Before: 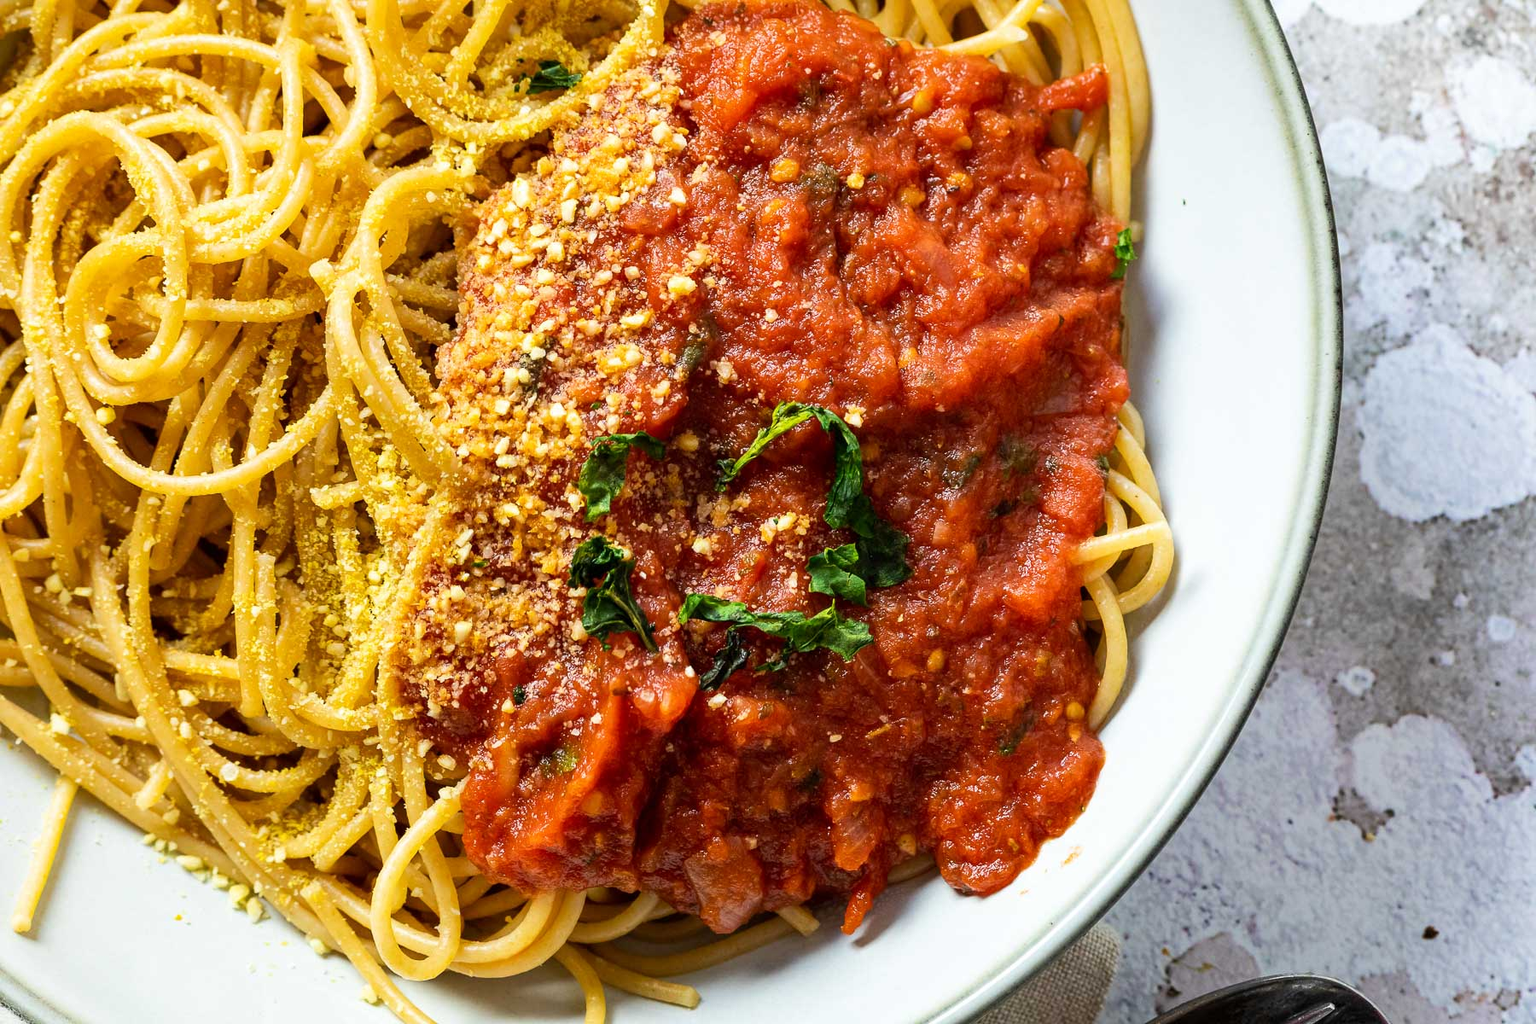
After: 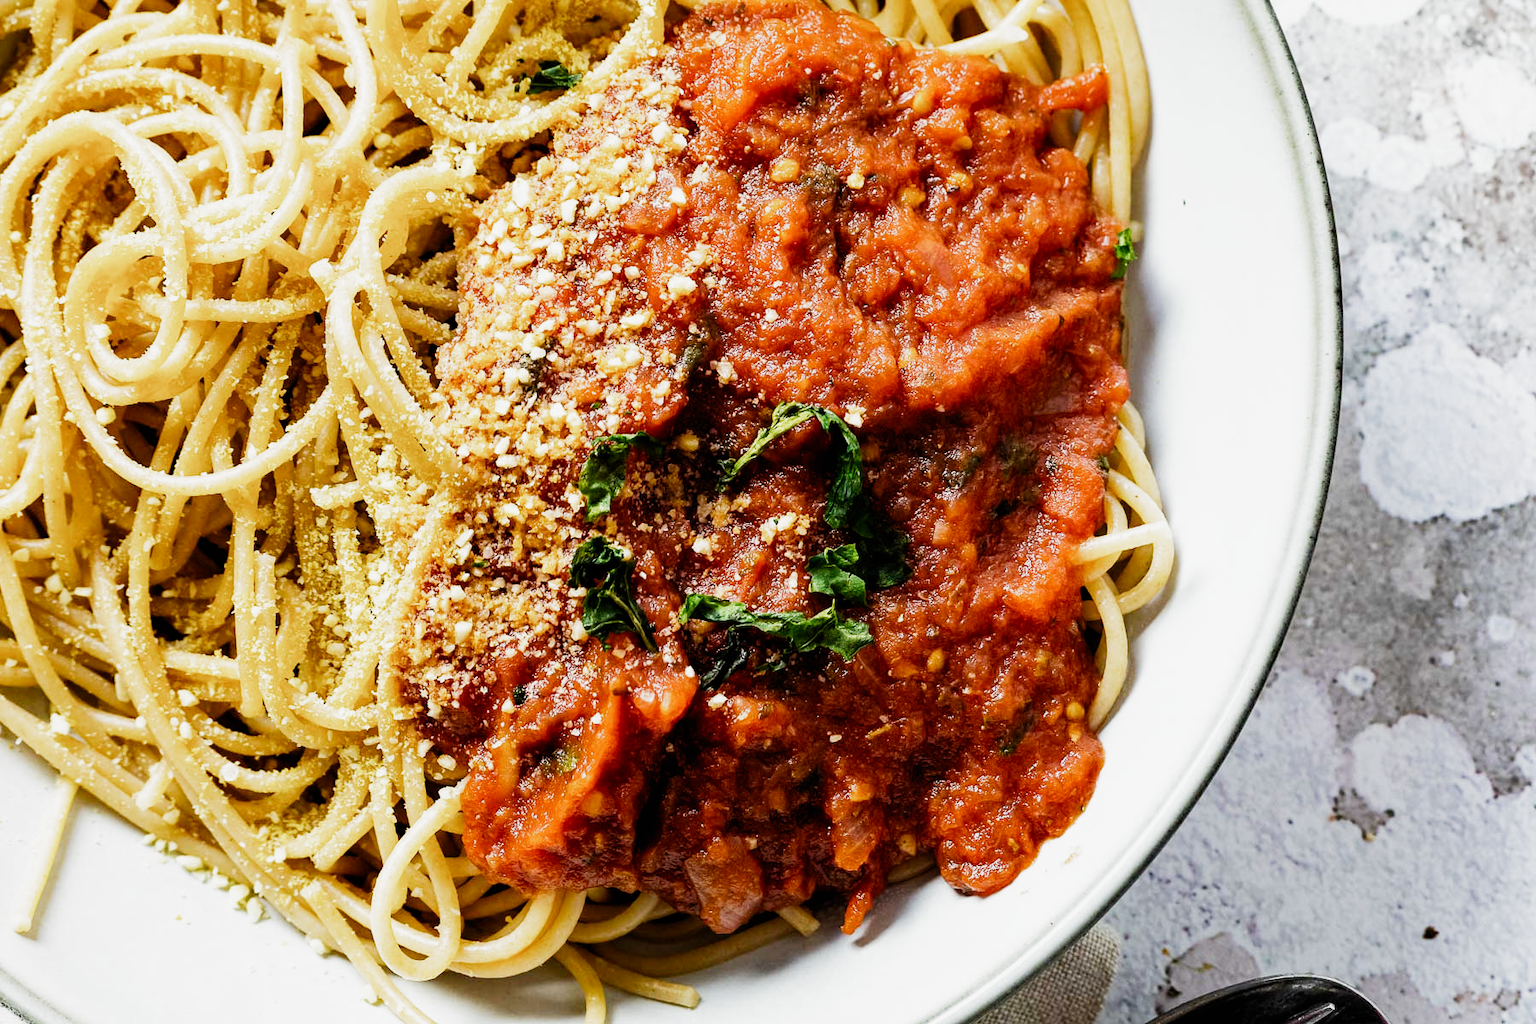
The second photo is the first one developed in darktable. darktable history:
filmic rgb: black relative exposure -8.17 EV, white relative exposure 3.78 EV, hardness 4.44, preserve chrominance no, color science v5 (2021), iterations of high-quality reconstruction 0
tone equalizer: -8 EV -0.776 EV, -7 EV -0.716 EV, -6 EV -0.61 EV, -5 EV -0.412 EV, -3 EV 0.401 EV, -2 EV 0.6 EV, -1 EV 0.694 EV, +0 EV 0.746 EV, edges refinement/feathering 500, mask exposure compensation -1.57 EV, preserve details guided filter
